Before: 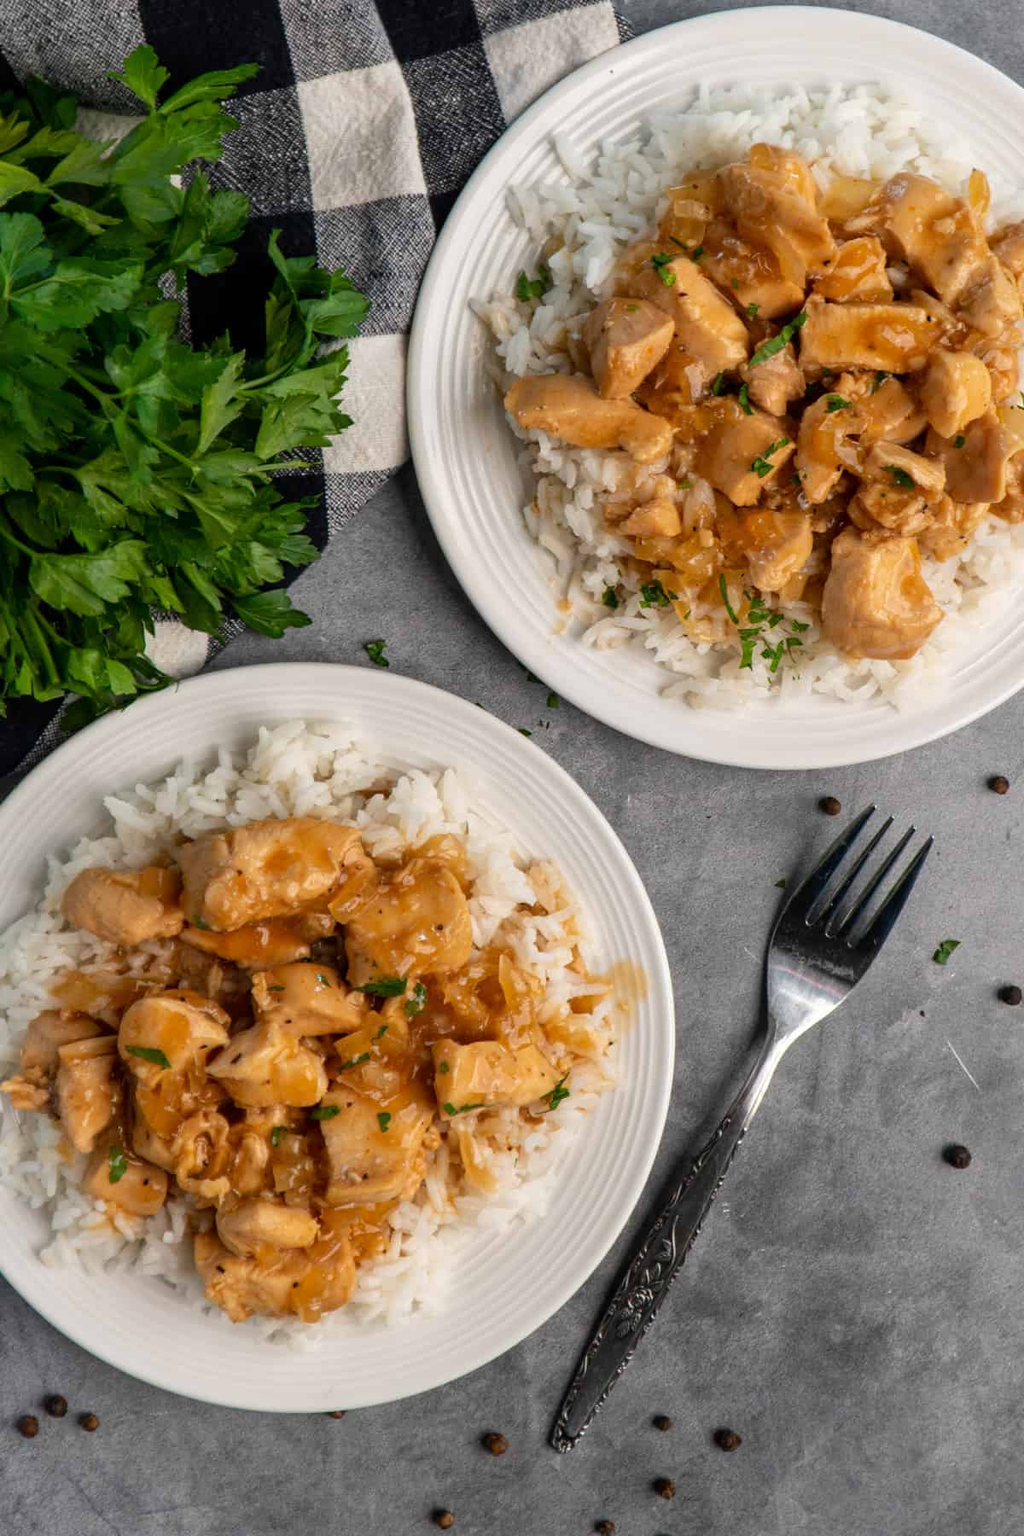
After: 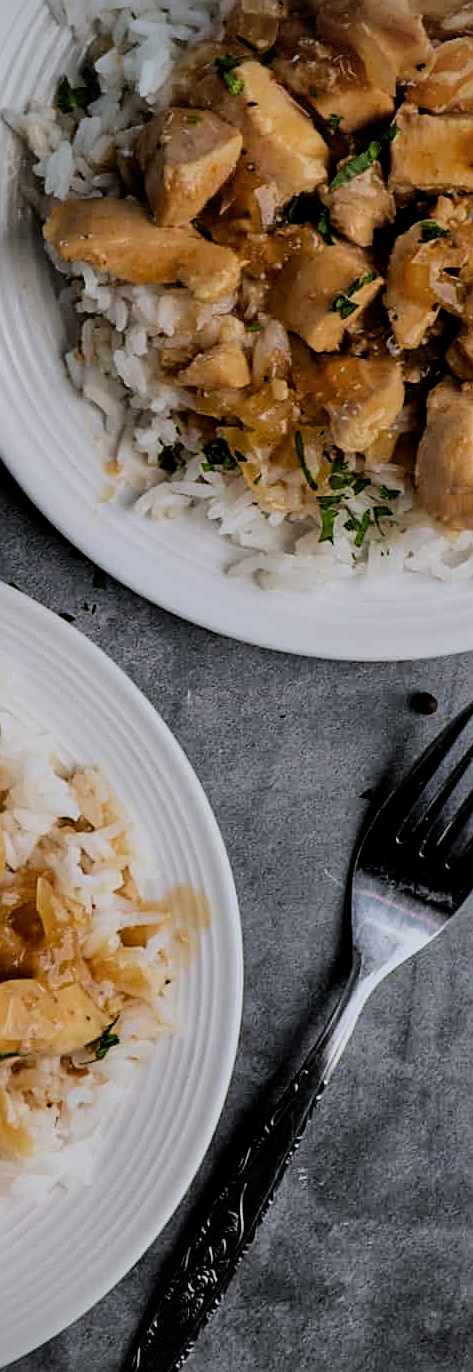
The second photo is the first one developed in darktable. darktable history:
white balance: red 0.954, blue 1.079
shadows and highlights: highlights 70.7, soften with gaussian
vignetting: dithering 8-bit output, unbound false
filmic rgb: black relative exposure -5 EV, hardness 2.88, contrast 1.4
crop: left 45.721%, top 13.393%, right 14.118%, bottom 10.01%
local contrast: mode bilateral grid, contrast 15, coarseness 36, detail 105%, midtone range 0.2
exposure: exposure -0.582 EV, compensate highlight preservation false
sharpen: on, module defaults
